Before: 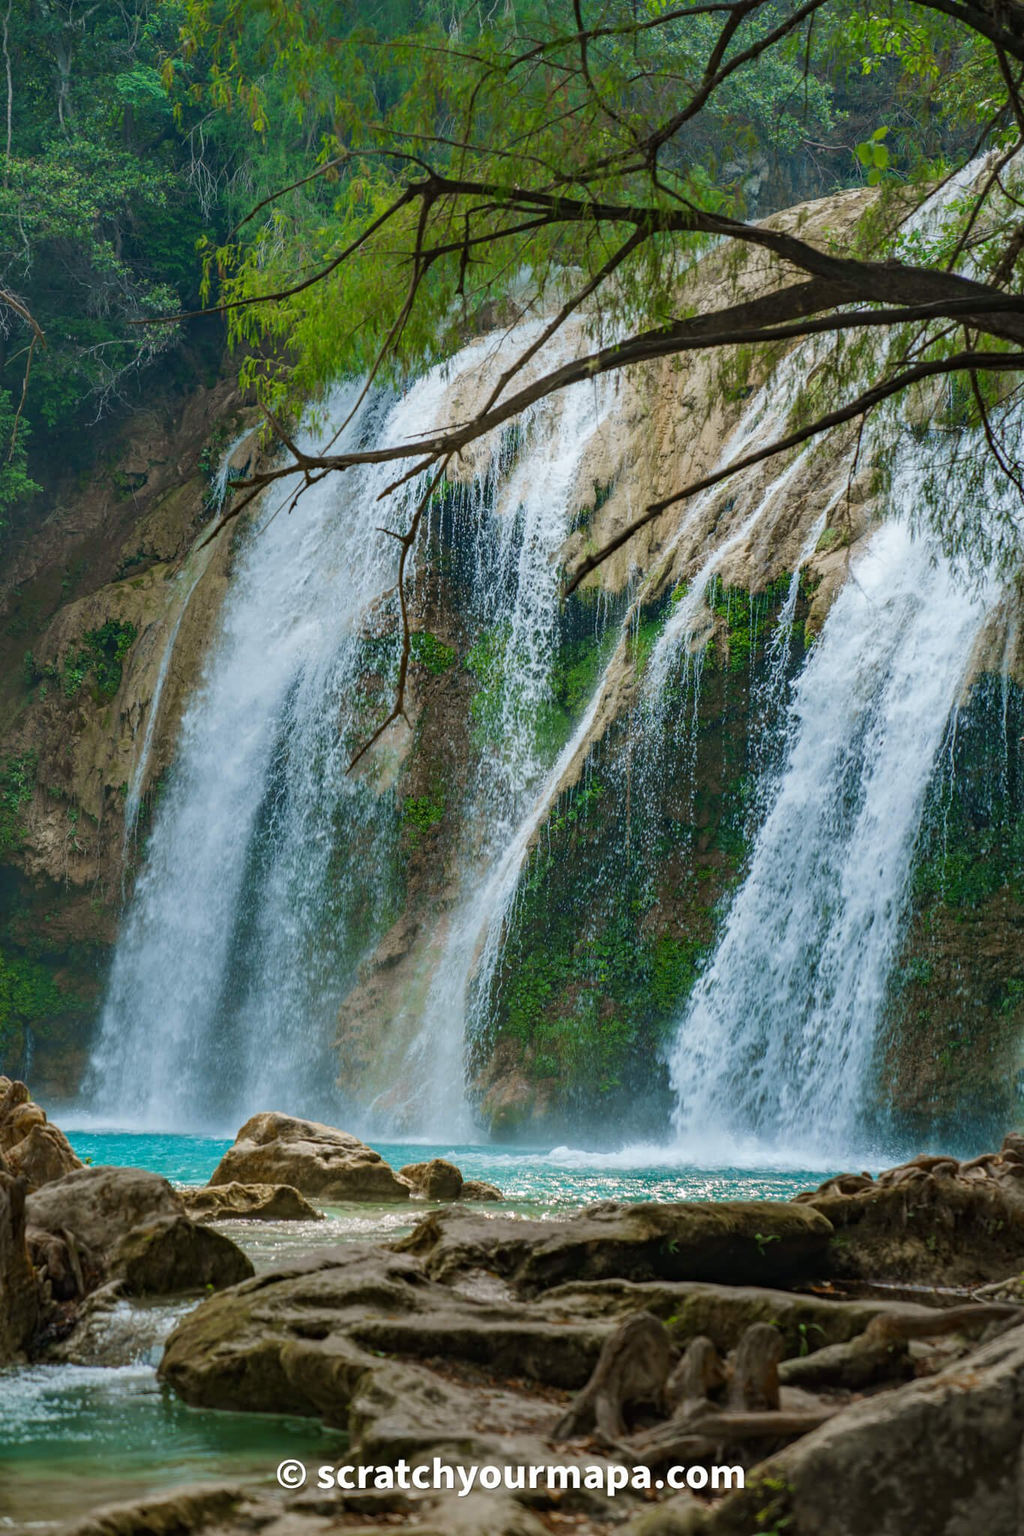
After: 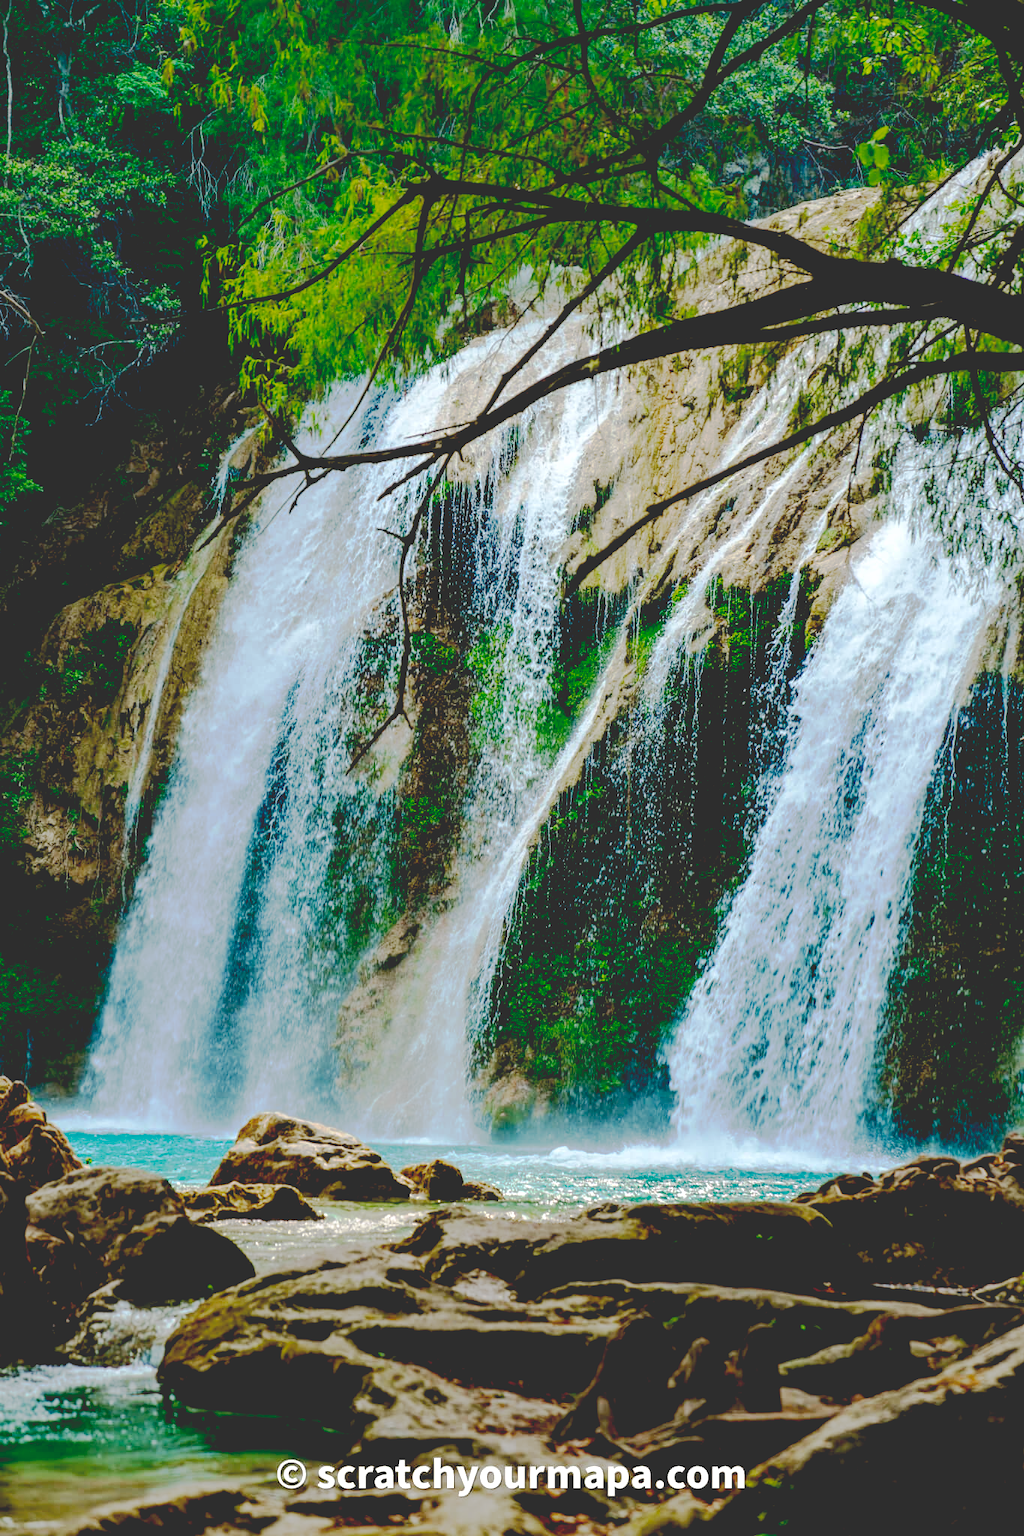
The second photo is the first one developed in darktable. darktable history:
base curve: curves: ch0 [(0.065, 0.026) (0.236, 0.358) (0.53, 0.546) (0.777, 0.841) (0.924, 0.992)], preserve colors none
exposure: black level correction 0.001, exposure 0.192 EV, compensate highlight preservation false
